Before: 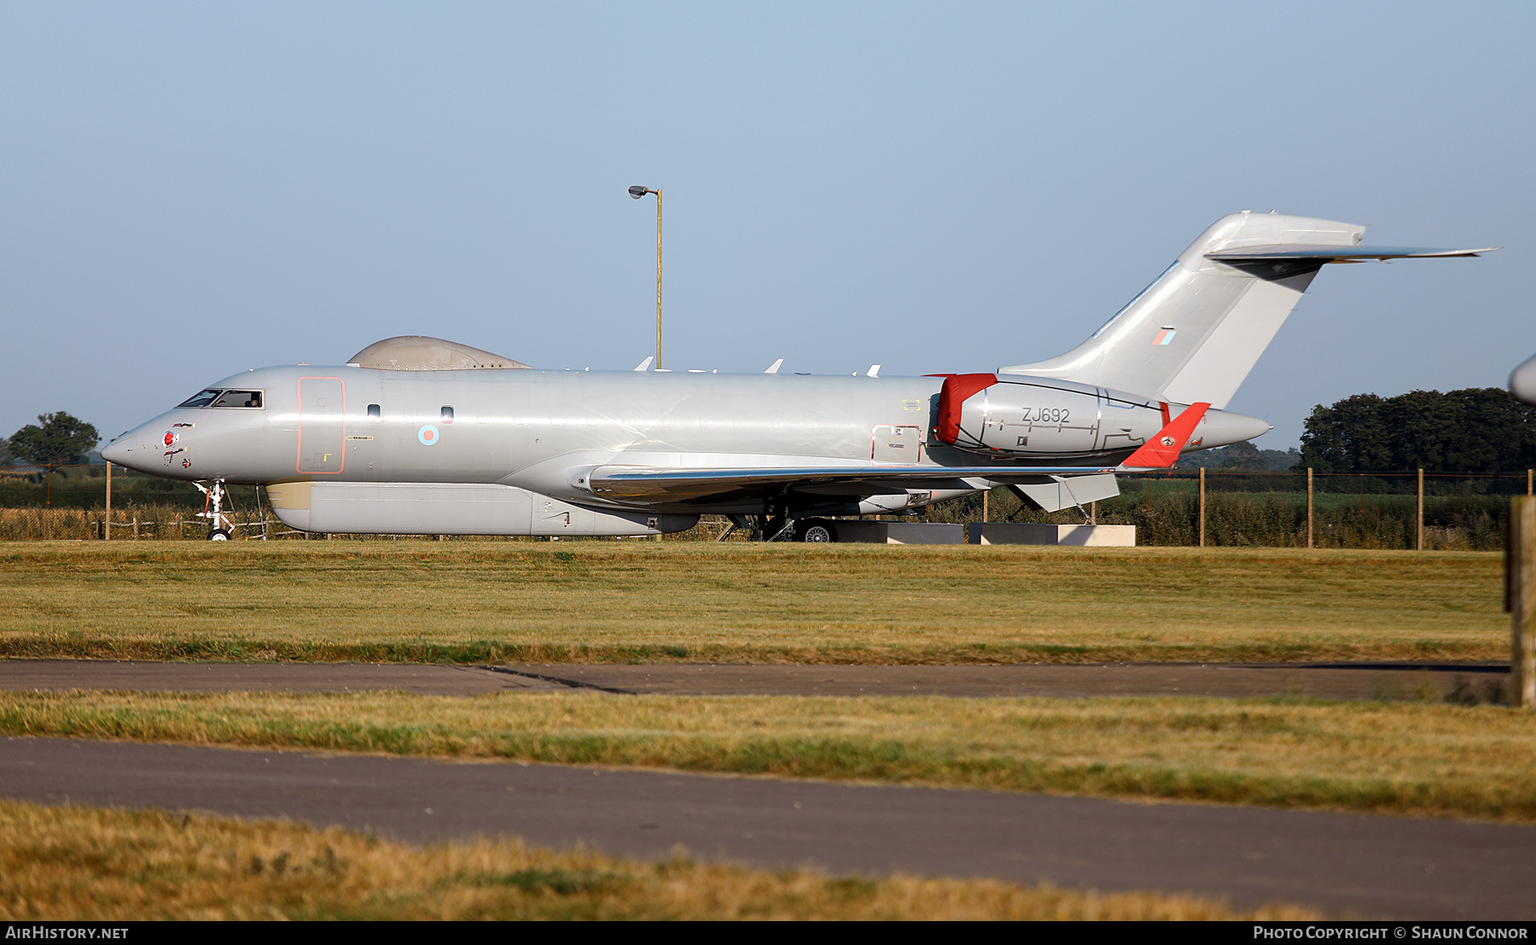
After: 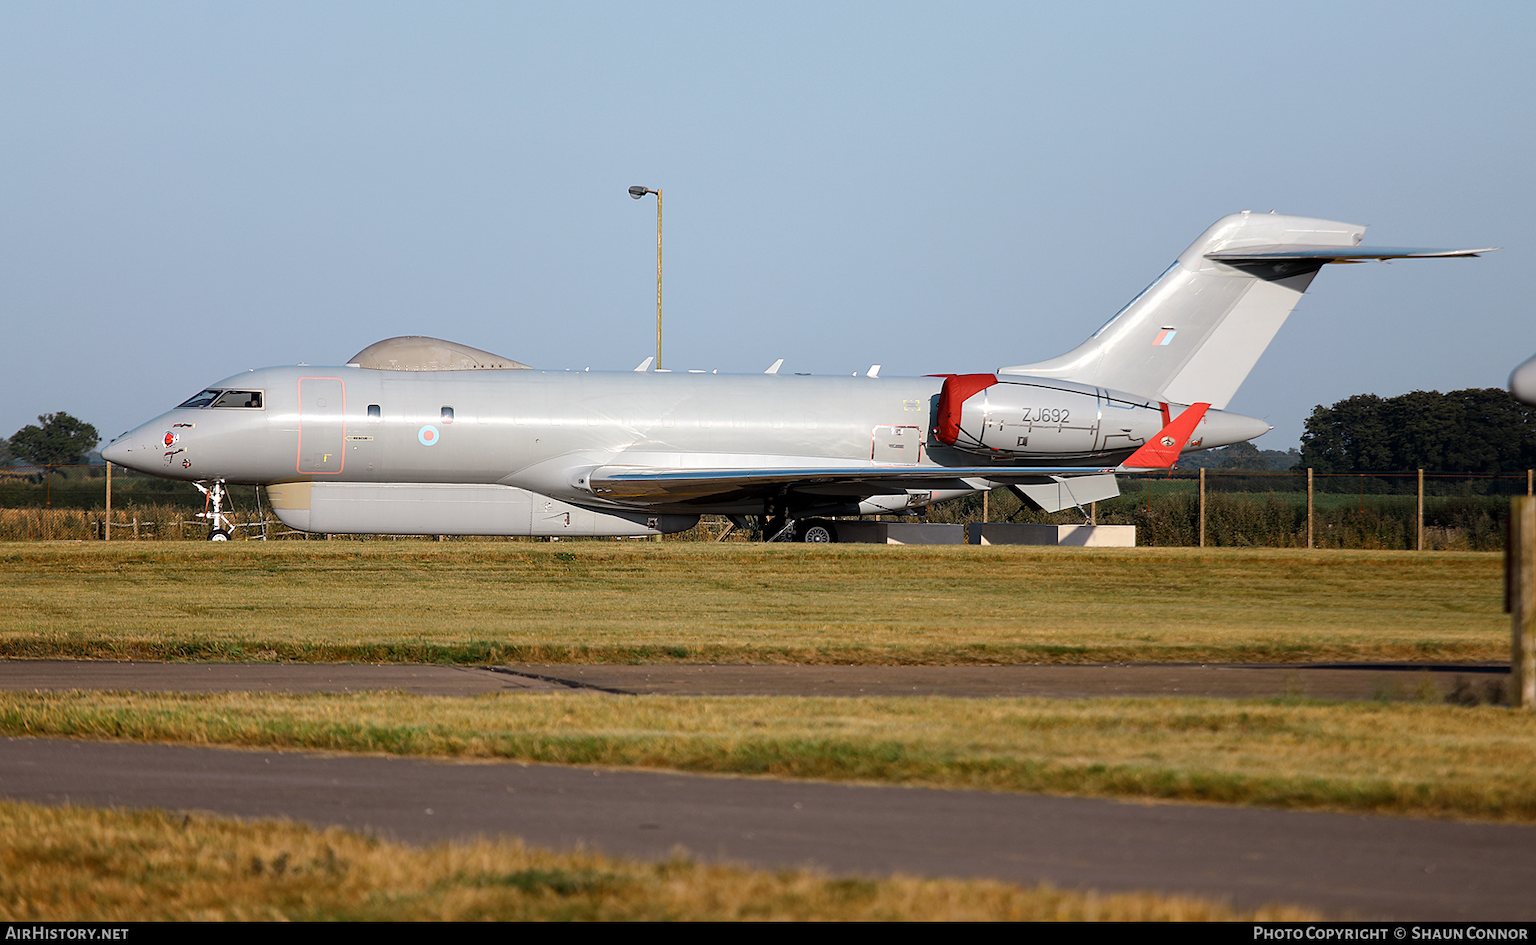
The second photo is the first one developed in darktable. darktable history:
tone equalizer: -8 EV 0.05 EV
